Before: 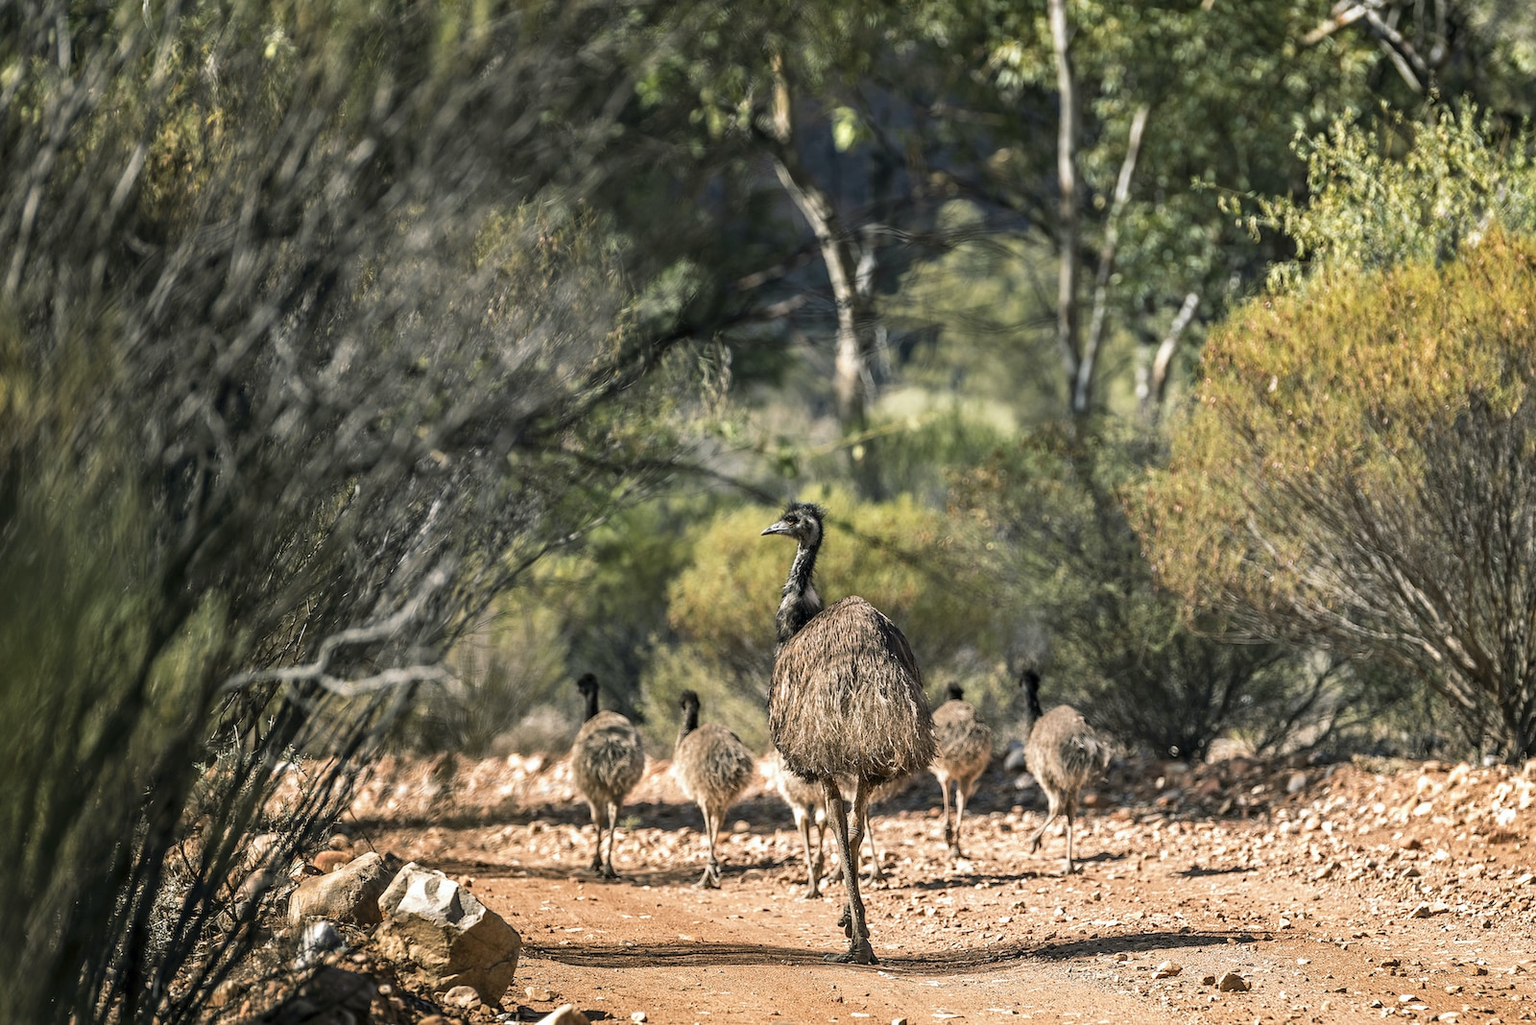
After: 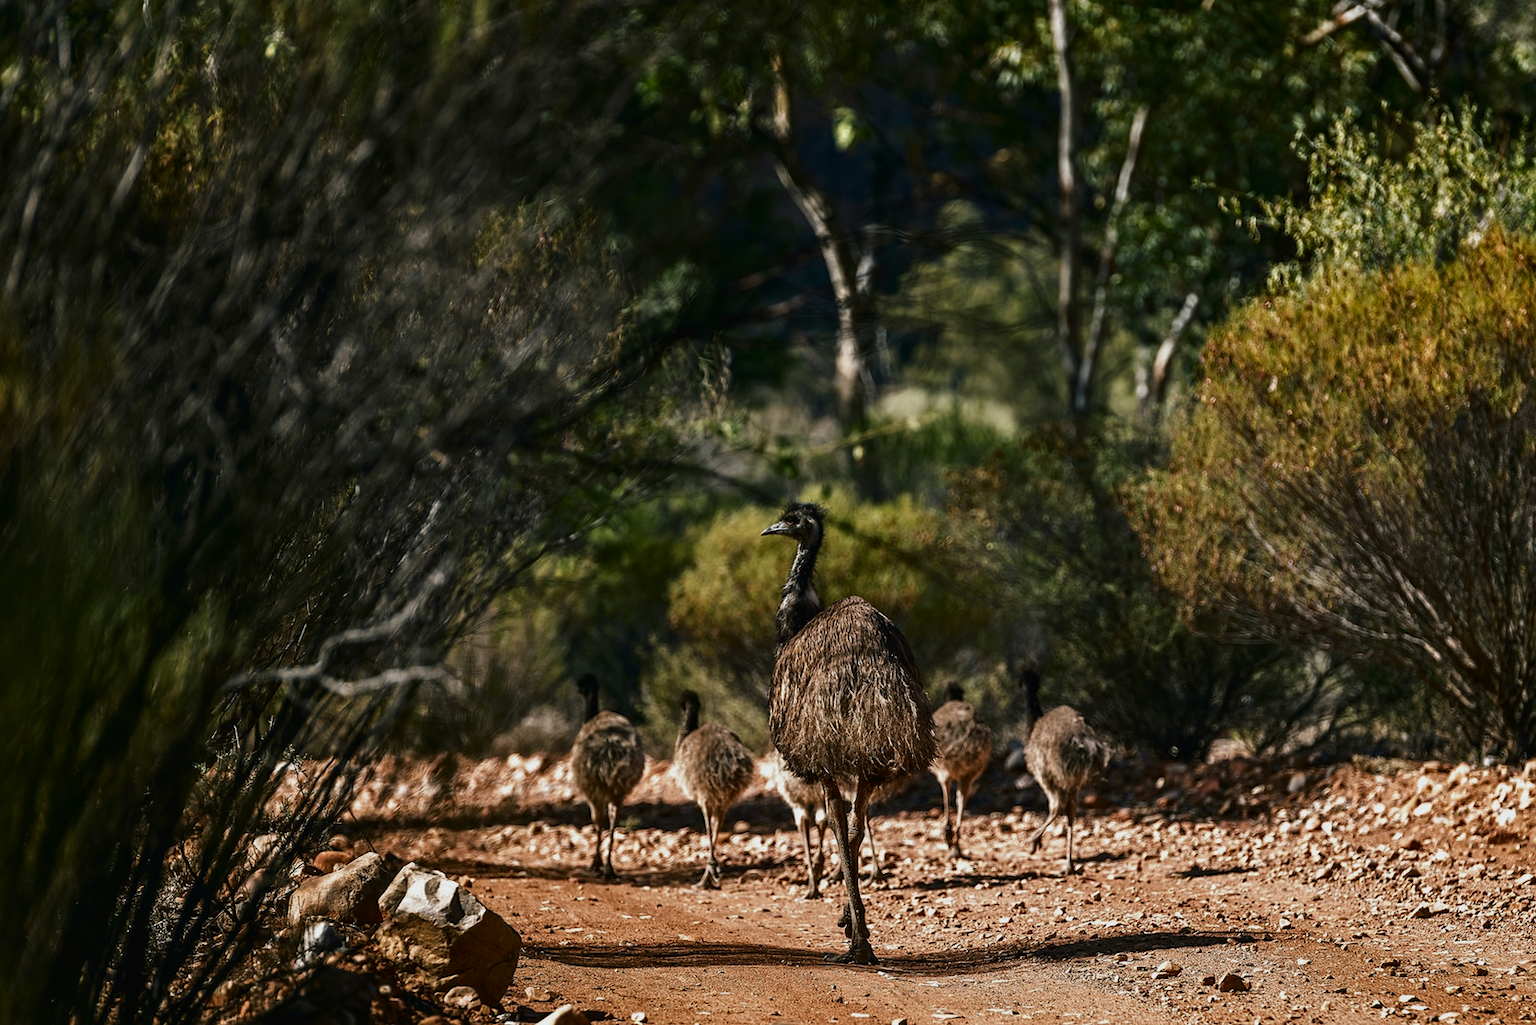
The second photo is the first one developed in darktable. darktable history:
contrast brightness saturation: brightness -0.52
exposure: black level correction -0.015, exposure -0.125 EV, compensate highlight preservation false
